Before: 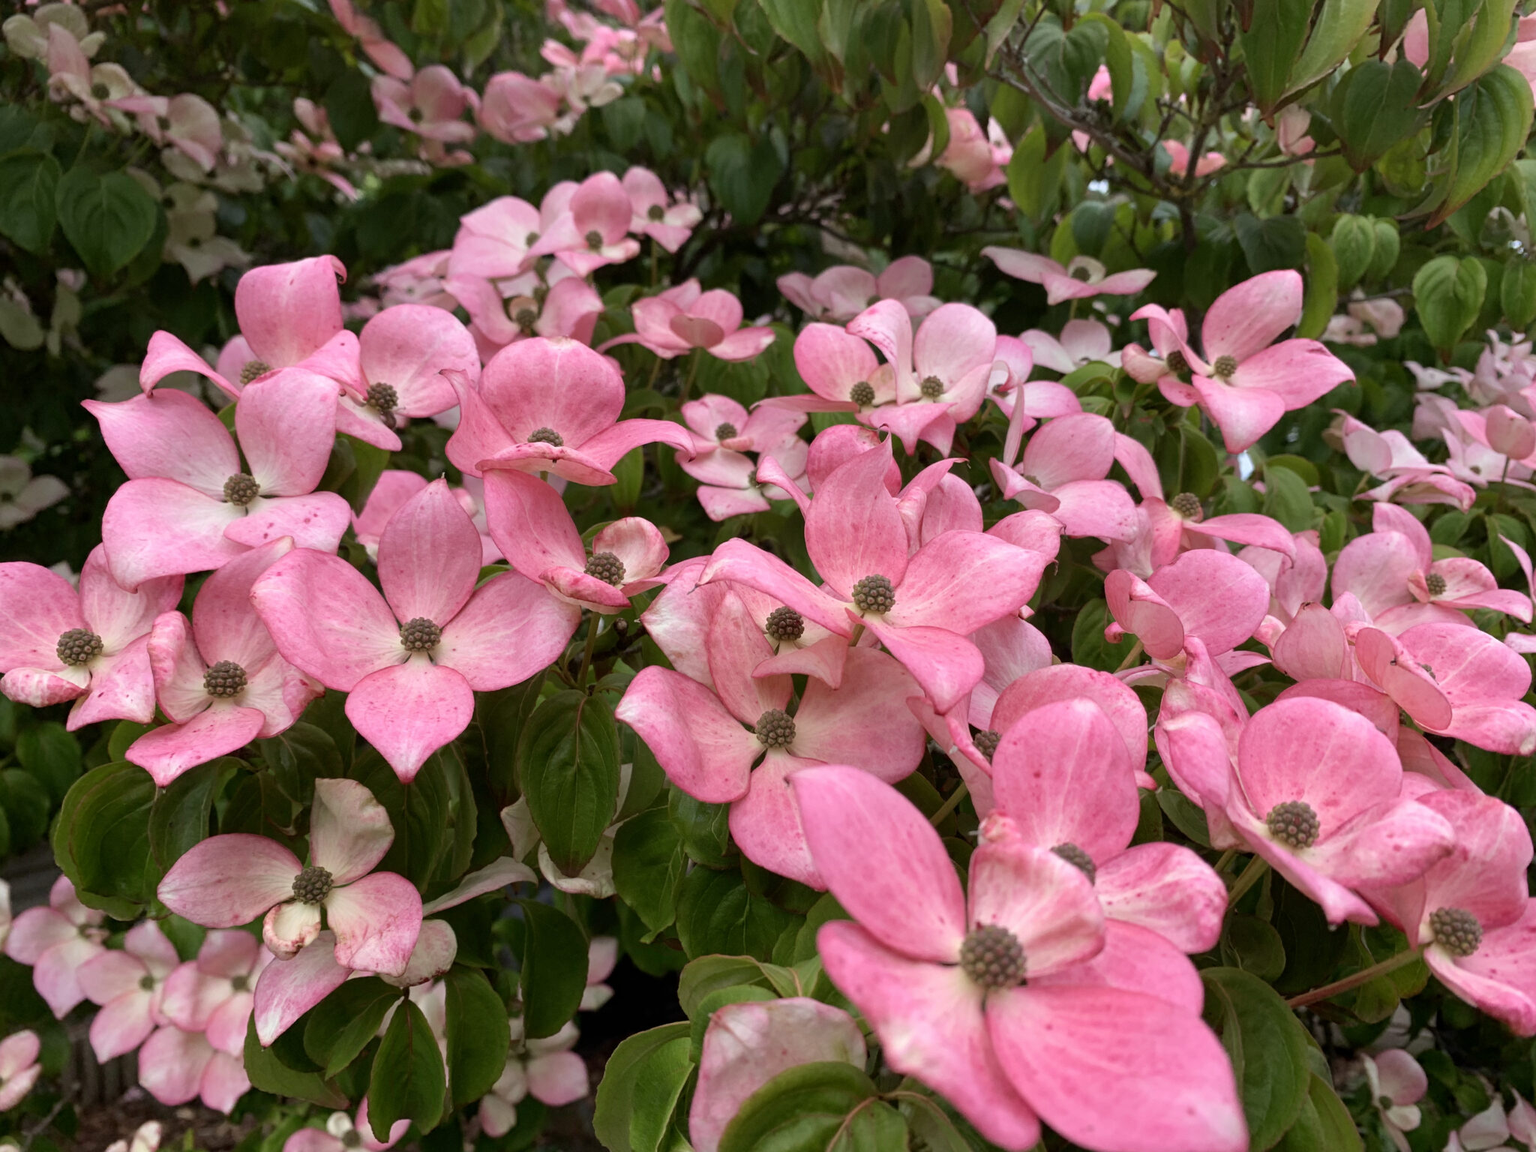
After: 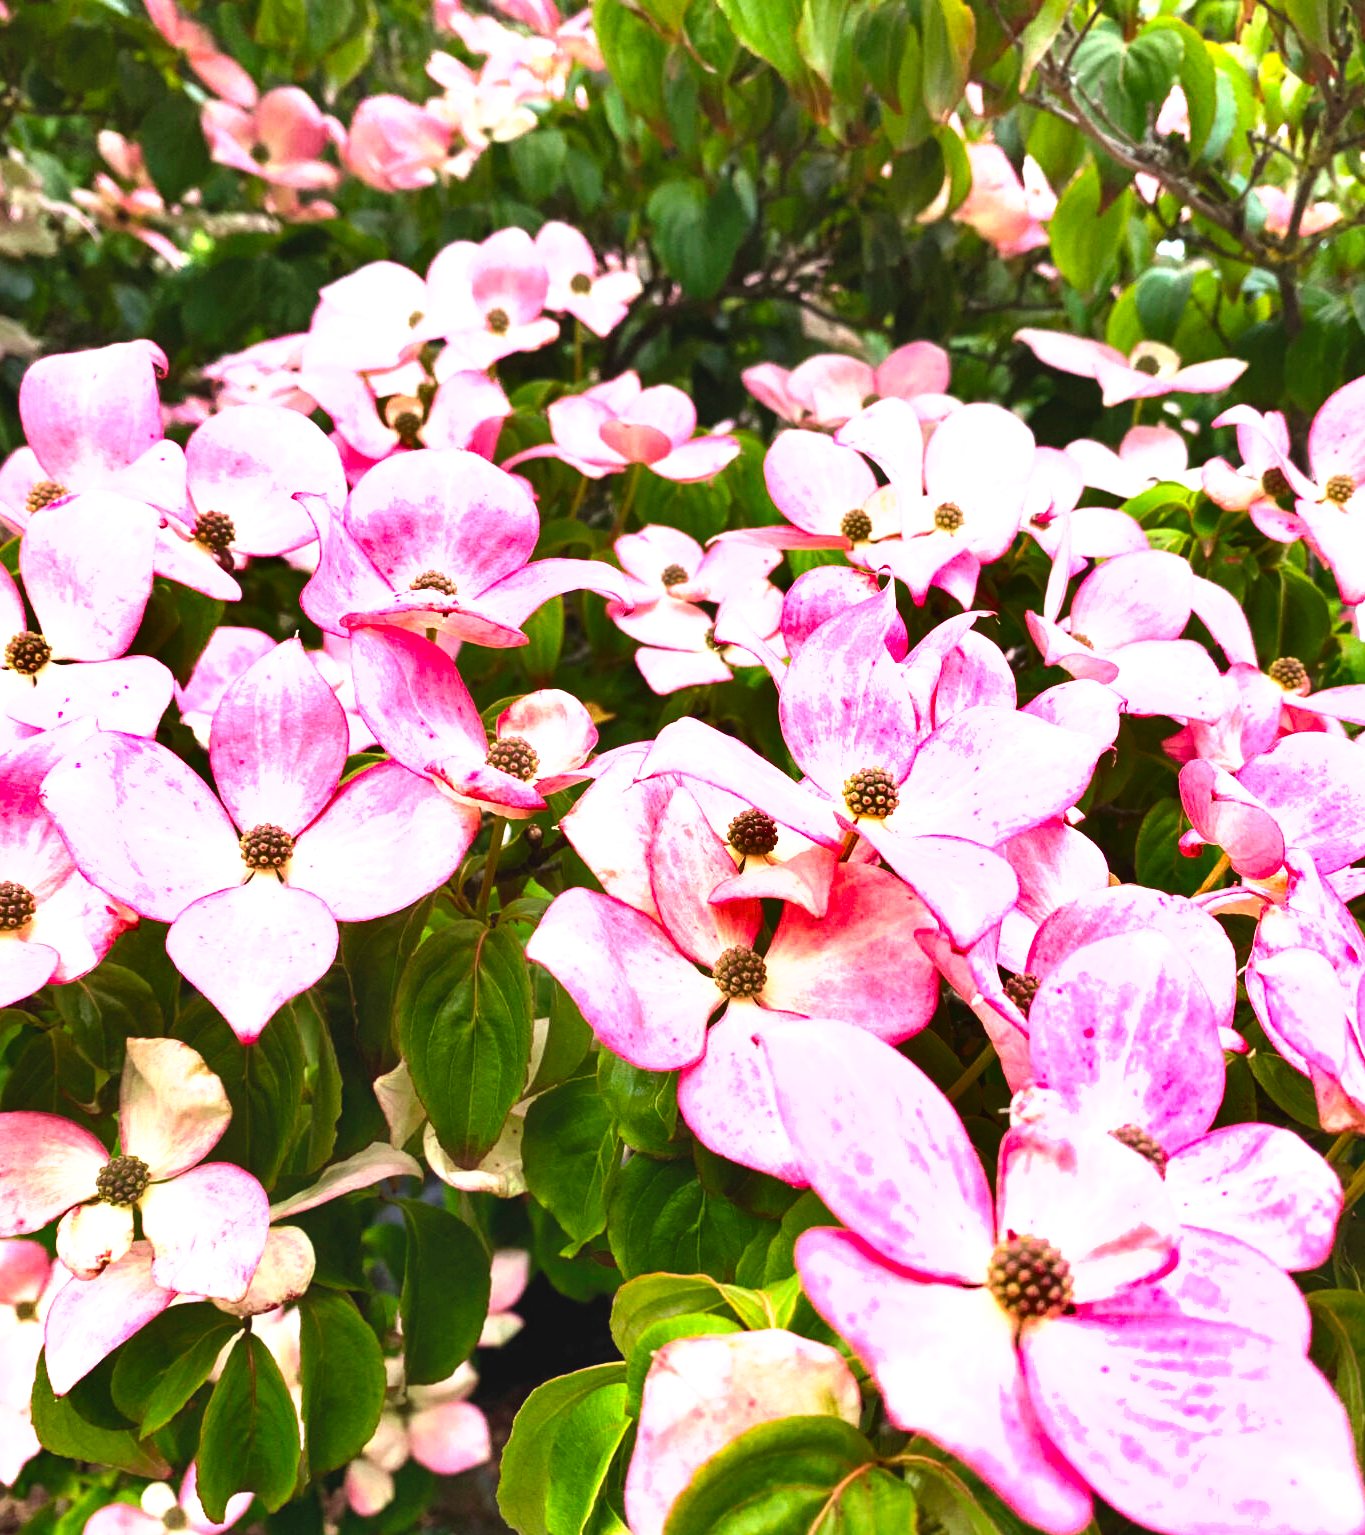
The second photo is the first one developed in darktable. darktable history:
crop and rotate: left 14.378%, right 18.97%
color balance rgb: global offset › luminance 0.757%, linear chroma grading › global chroma 16.386%, perceptual saturation grading › global saturation 0.708%, perceptual brilliance grading › highlights 14.23%, perceptual brilliance grading › shadows -19.289%
contrast brightness saturation: contrast 0.074, brightness 0.073, saturation 0.176
exposure: exposure 1.257 EV, compensate highlight preservation false
local contrast: mode bilateral grid, contrast 10, coarseness 26, detail 115%, midtone range 0.2
tone curve: curves: ch0 [(0, 0) (0.003, 0.002) (0.011, 0.01) (0.025, 0.022) (0.044, 0.039) (0.069, 0.061) (0.1, 0.088) (0.136, 0.126) (0.177, 0.167) (0.224, 0.211) (0.277, 0.27) (0.335, 0.335) (0.399, 0.407) (0.468, 0.485) (0.543, 0.569) (0.623, 0.659) (0.709, 0.756) (0.801, 0.851) (0.898, 0.961) (1, 1)], preserve colors none
shadows and highlights: soften with gaussian
